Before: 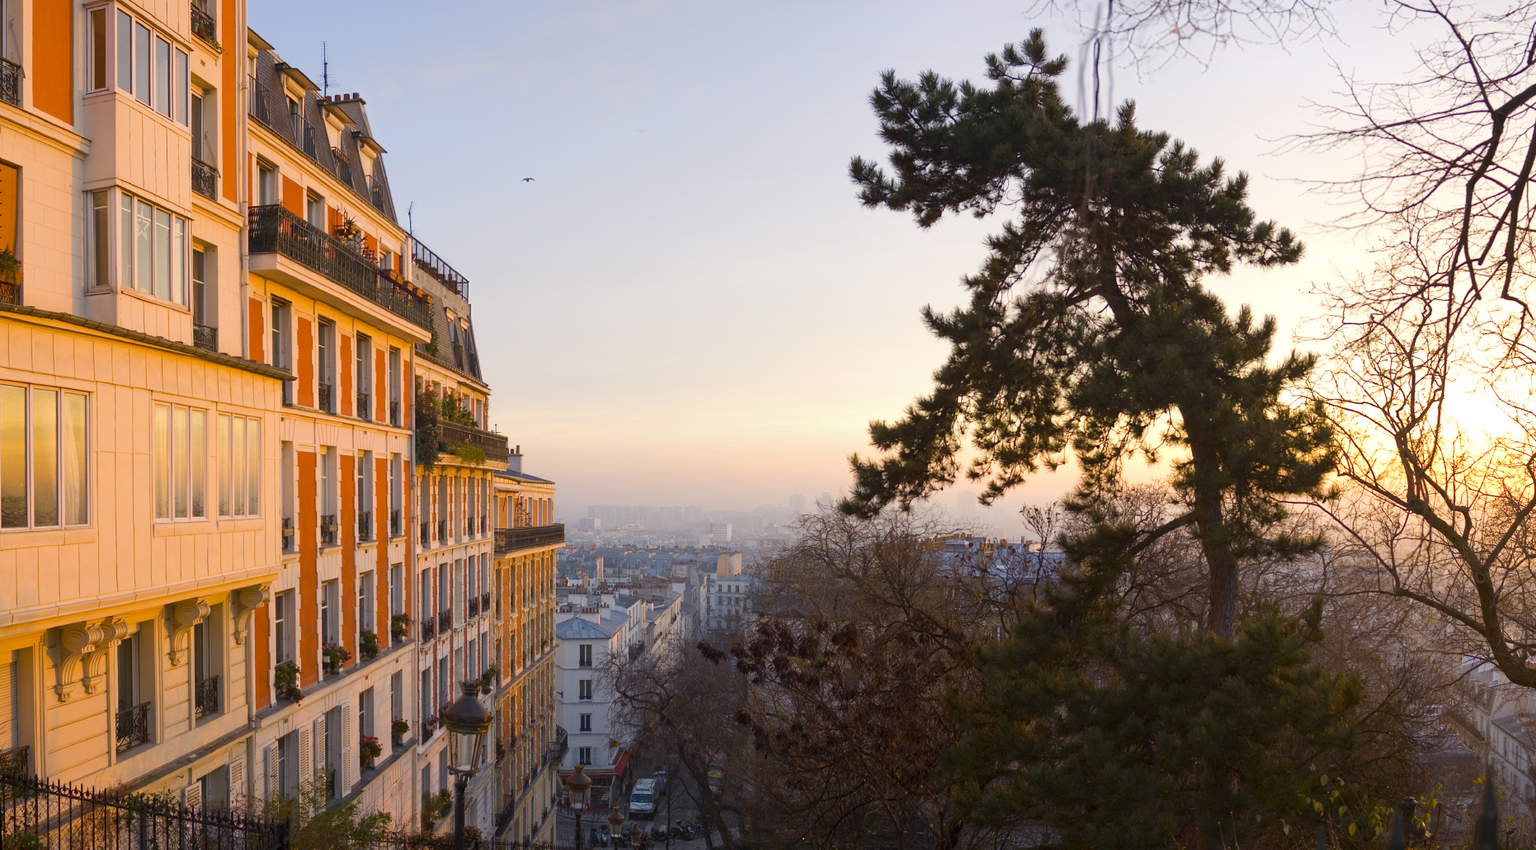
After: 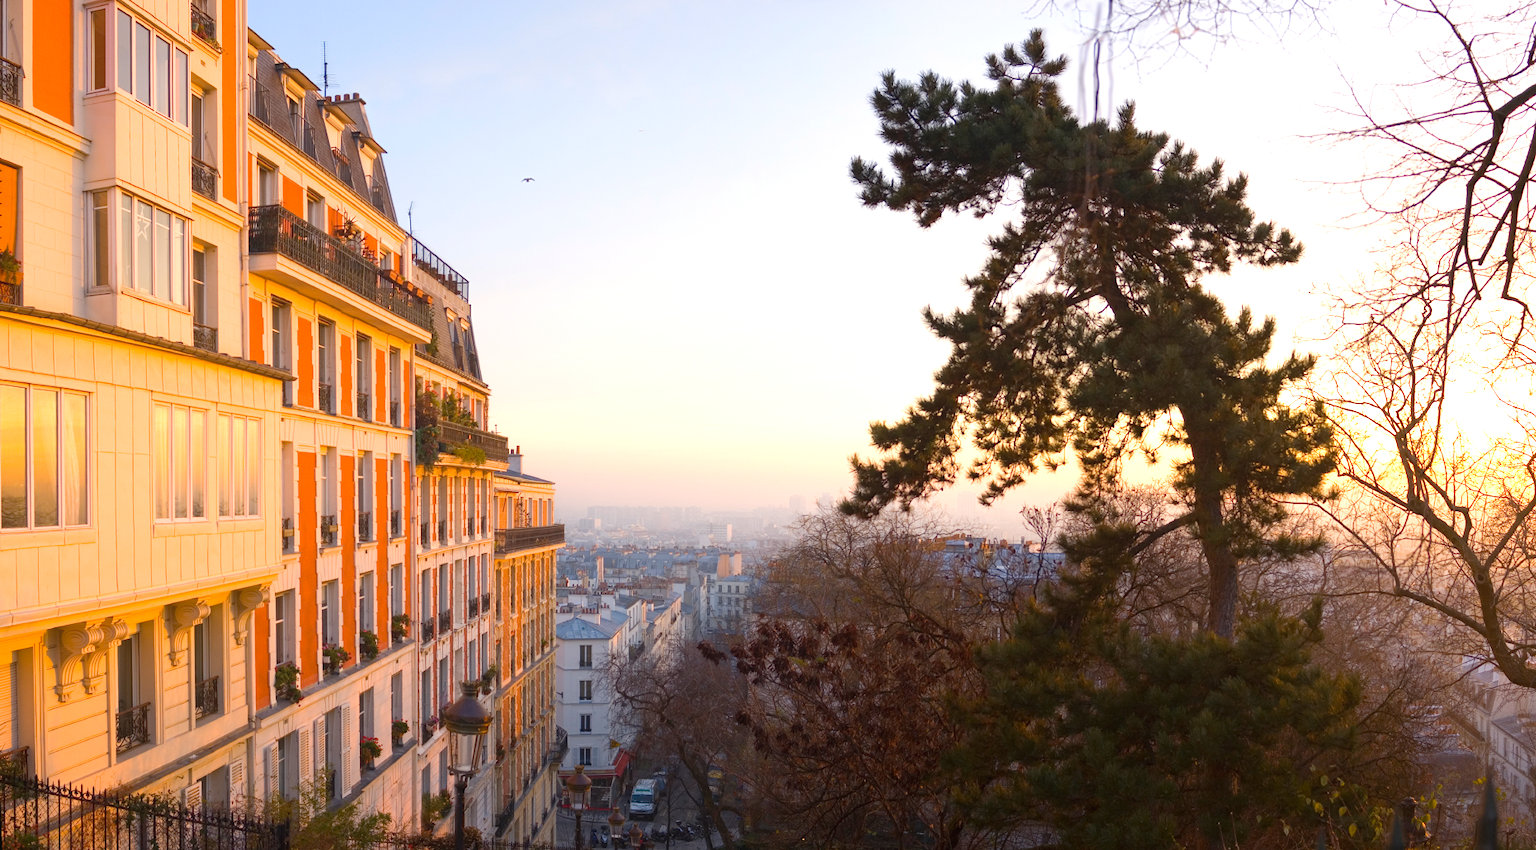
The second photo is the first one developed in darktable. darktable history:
exposure: black level correction 0, exposure 0.5 EV, compensate exposure bias true, compensate highlight preservation false
contrast equalizer: octaves 7, y [[0.6 ×6], [0.55 ×6], [0 ×6], [0 ×6], [0 ×6]], mix -0.3
